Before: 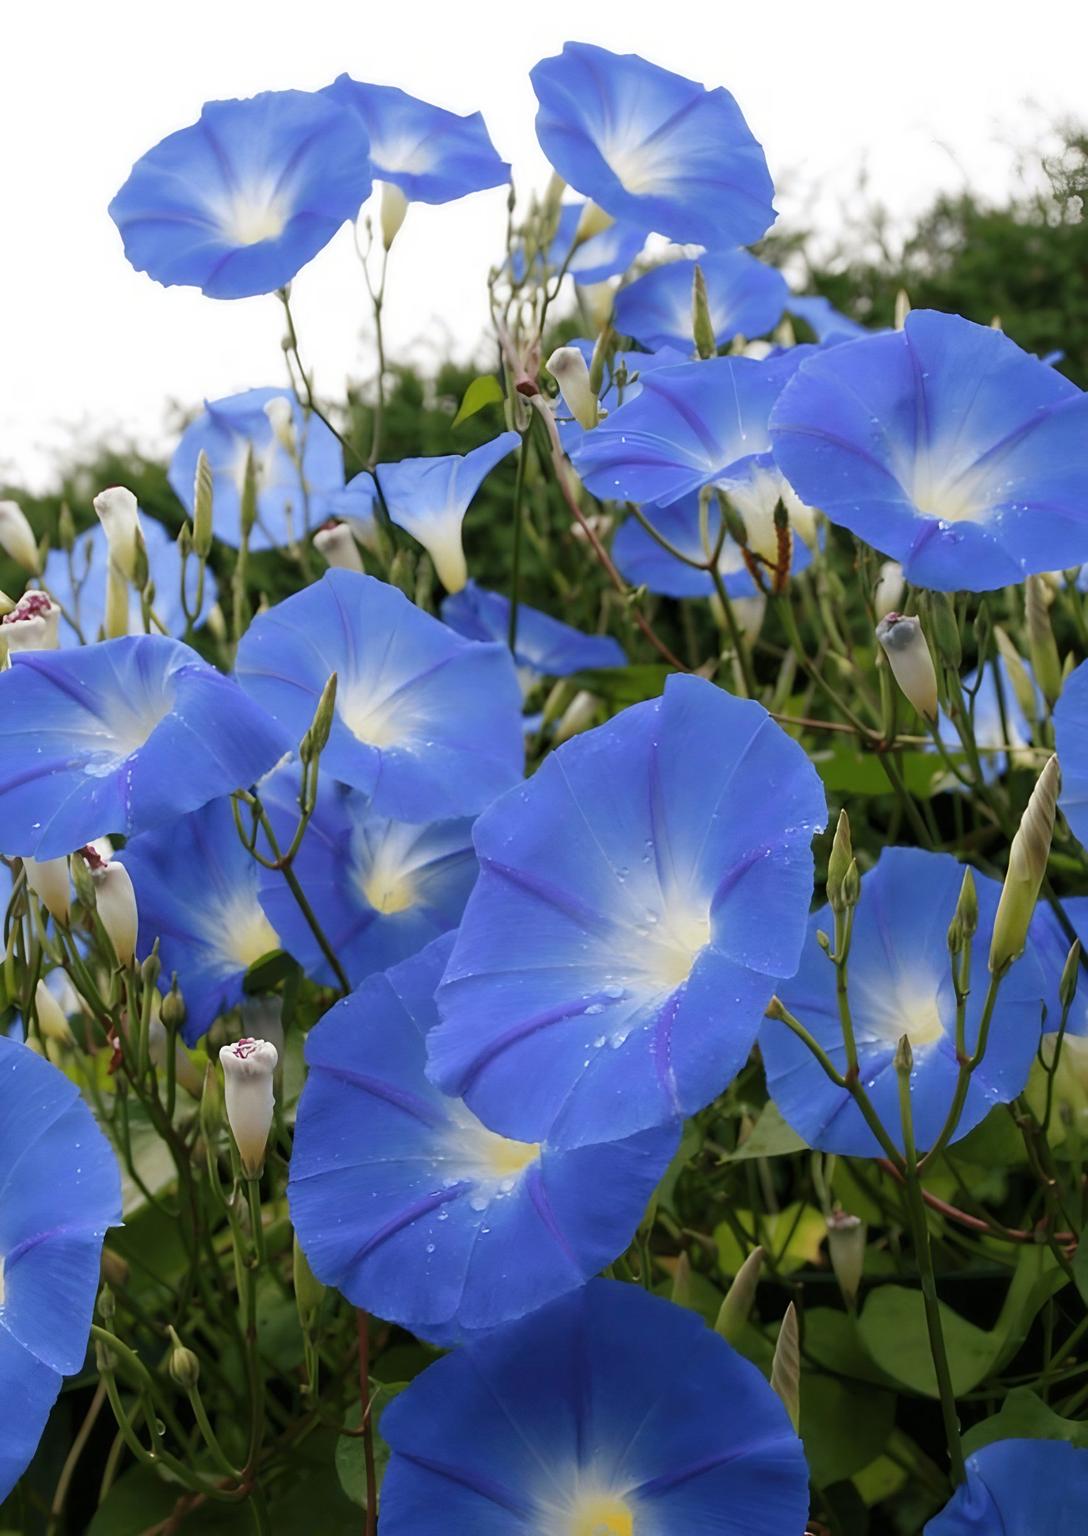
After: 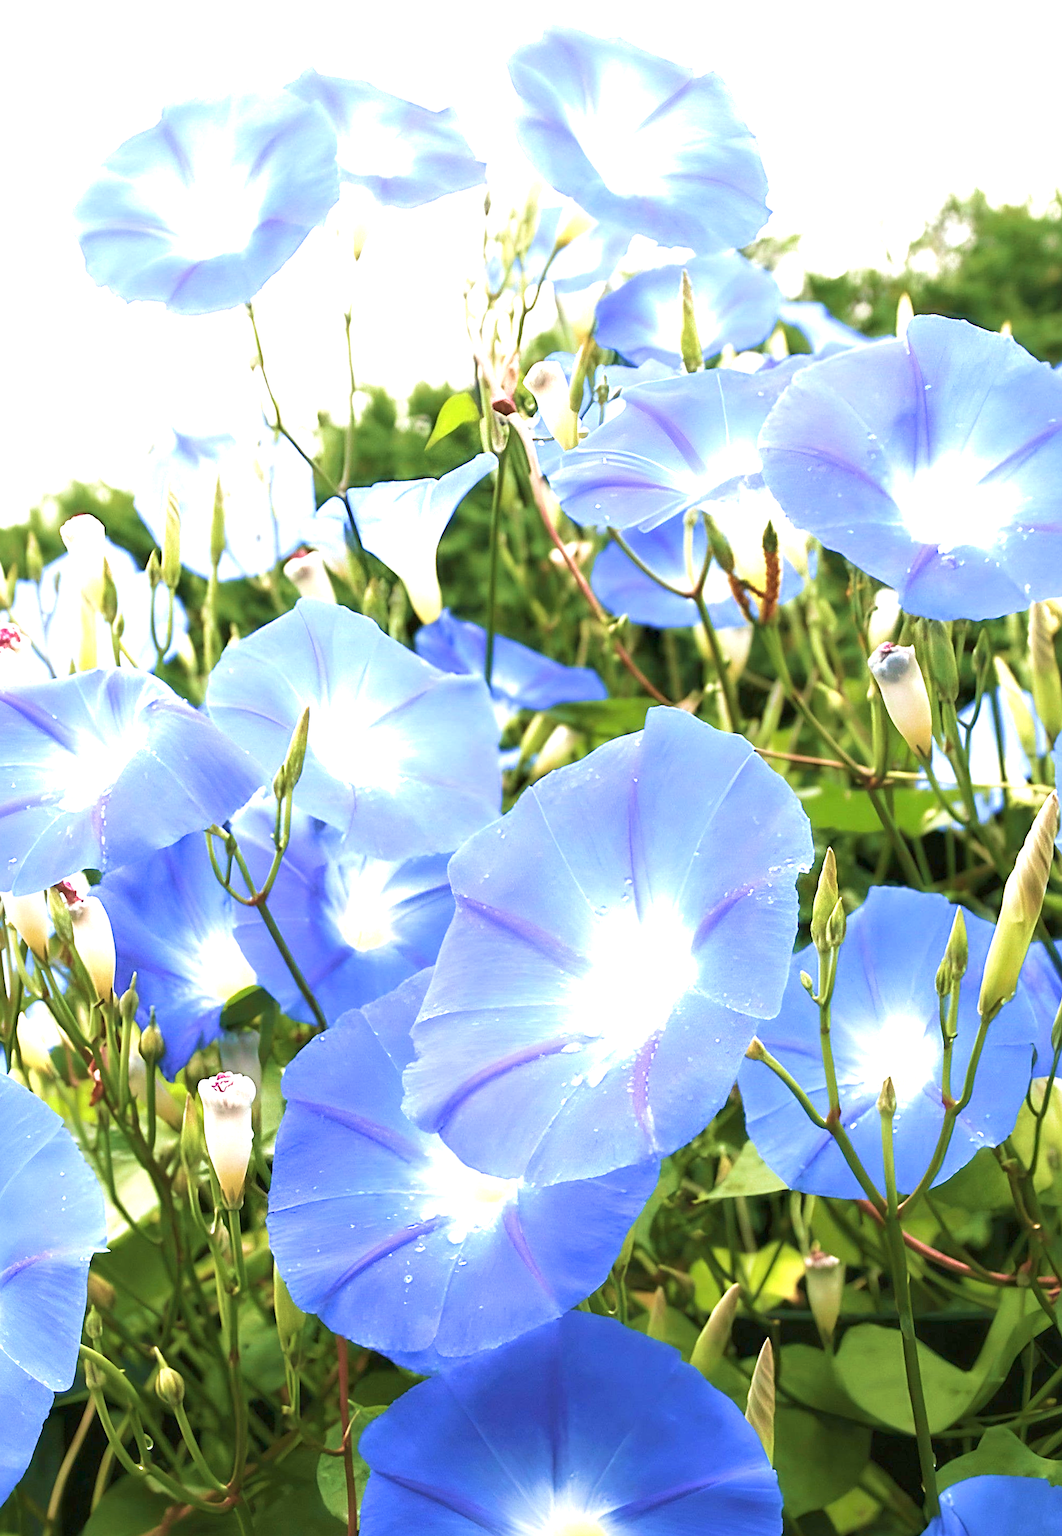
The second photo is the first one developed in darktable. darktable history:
rotate and perspective: rotation 0.074°, lens shift (vertical) 0.096, lens shift (horizontal) -0.041, crop left 0.043, crop right 0.952, crop top 0.024, crop bottom 0.979
sharpen: on, module defaults
exposure: black level correction 0, exposure 1.9 EV, compensate highlight preservation false
velvia: strength 45%
